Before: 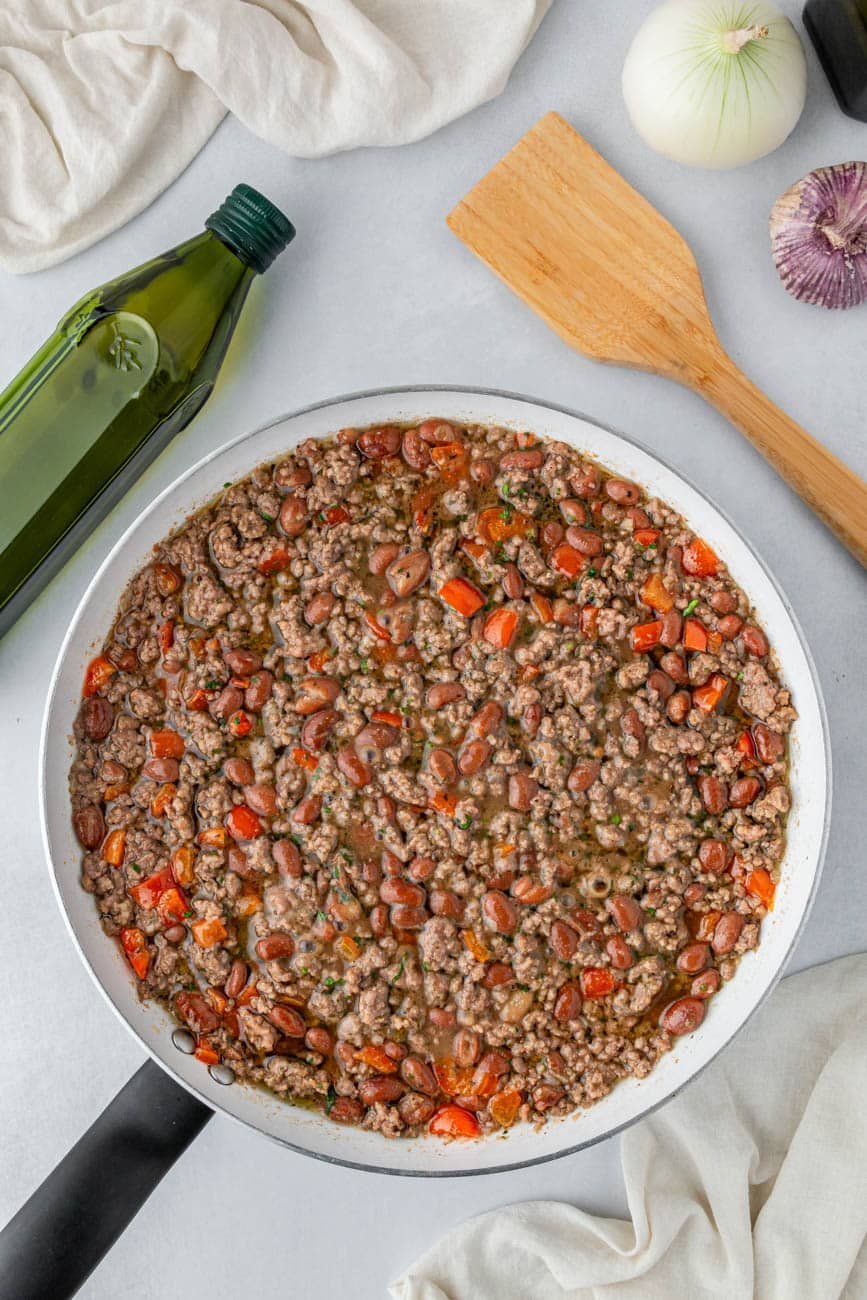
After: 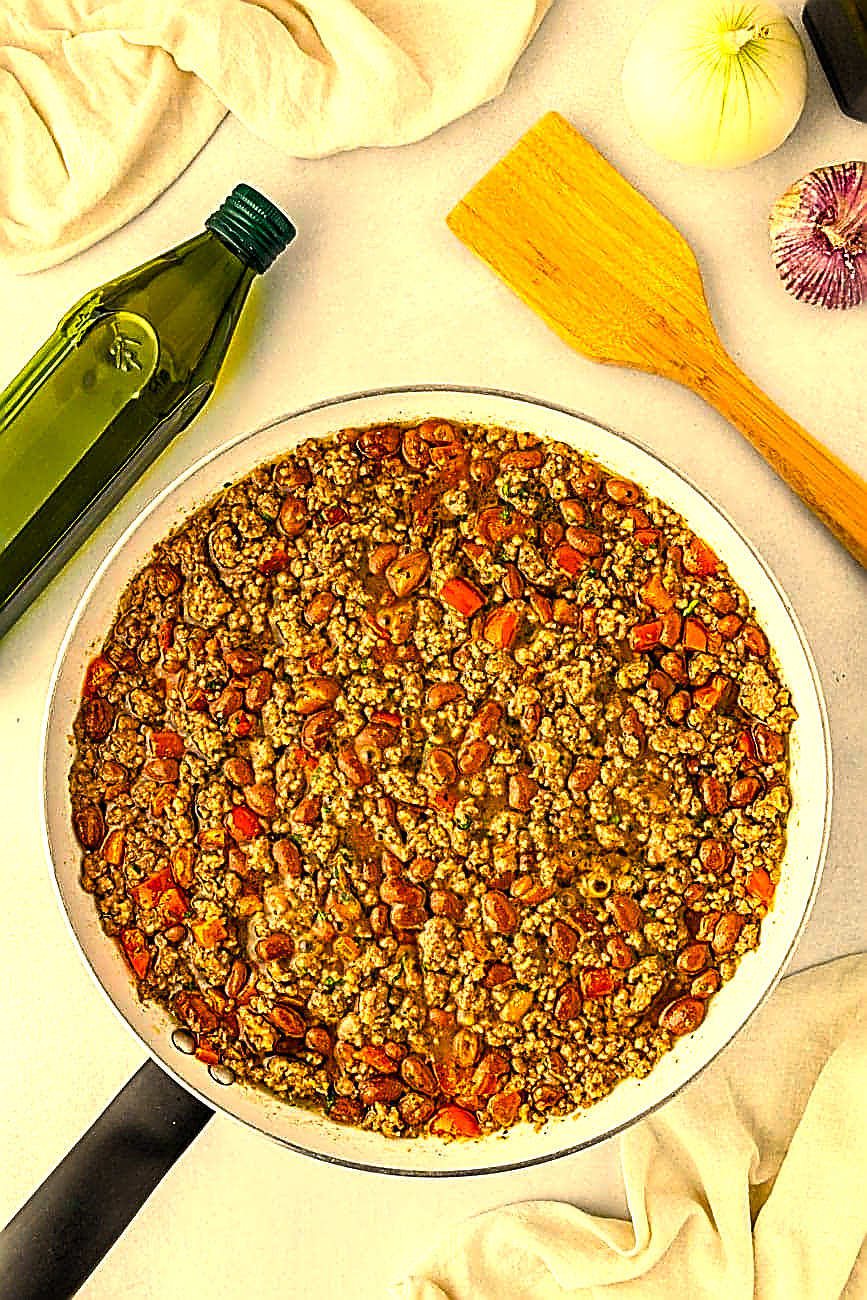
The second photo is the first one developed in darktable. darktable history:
sharpen: amount 1.861
white balance: red 1.123, blue 0.83
color balance rgb: linear chroma grading › global chroma 9%, perceptual saturation grading › global saturation 36%, perceptual saturation grading › shadows 35%, perceptual brilliance grading › global brilliance 21.21%, perceptual brilliance grading › shadows -35%, global vibrance 21.21%
